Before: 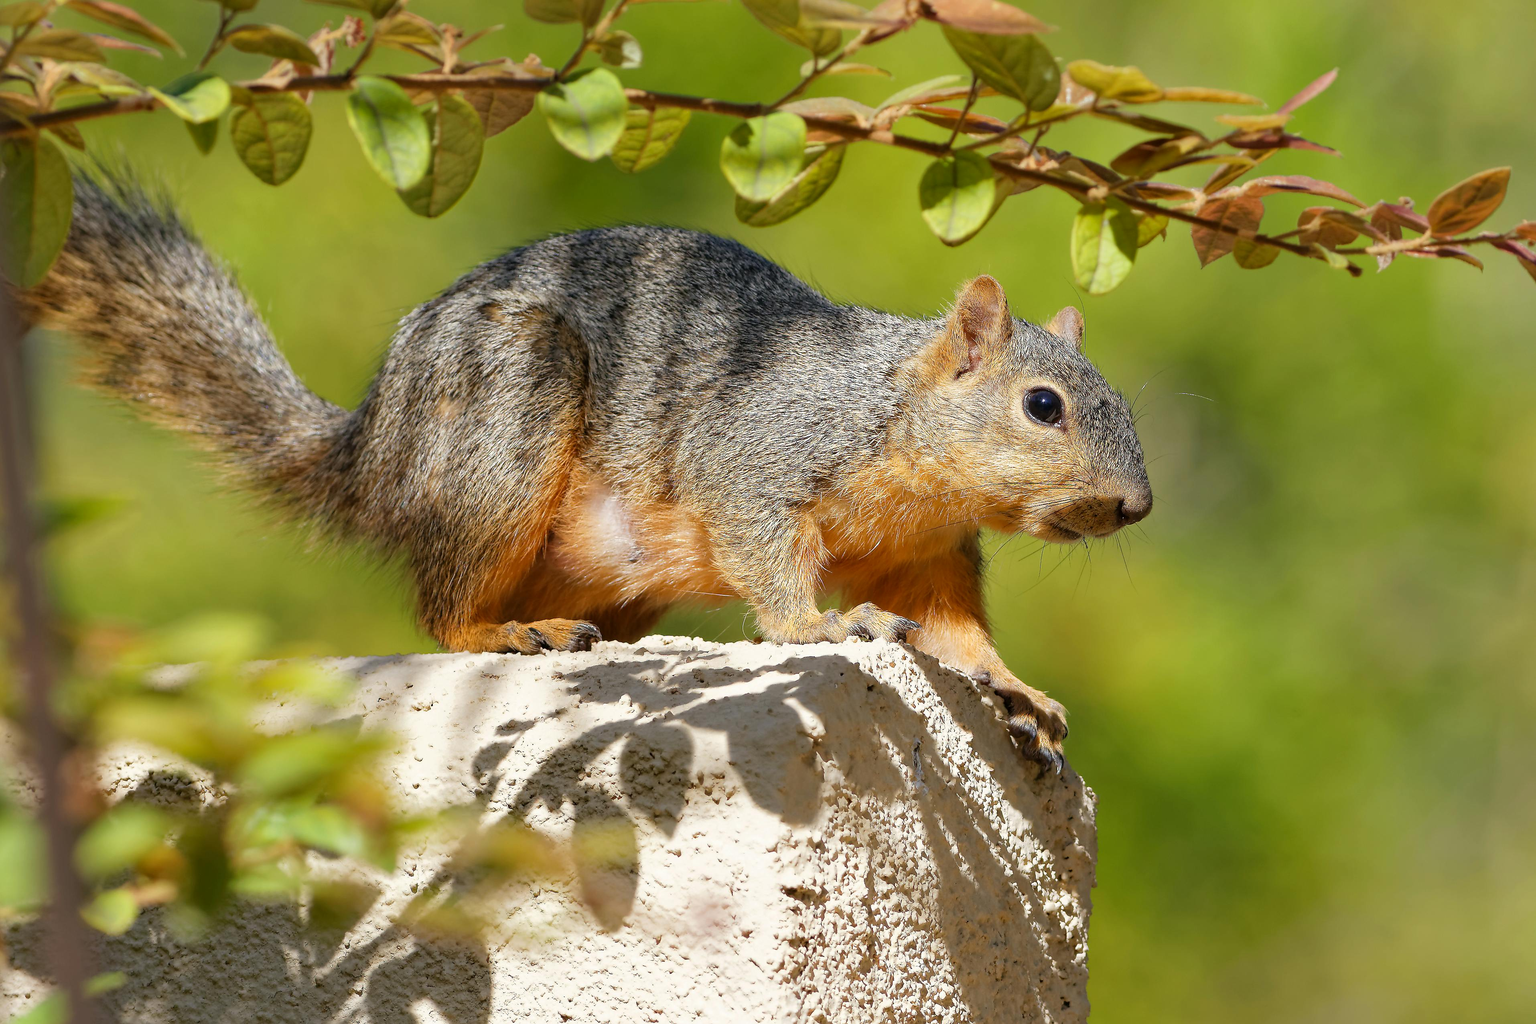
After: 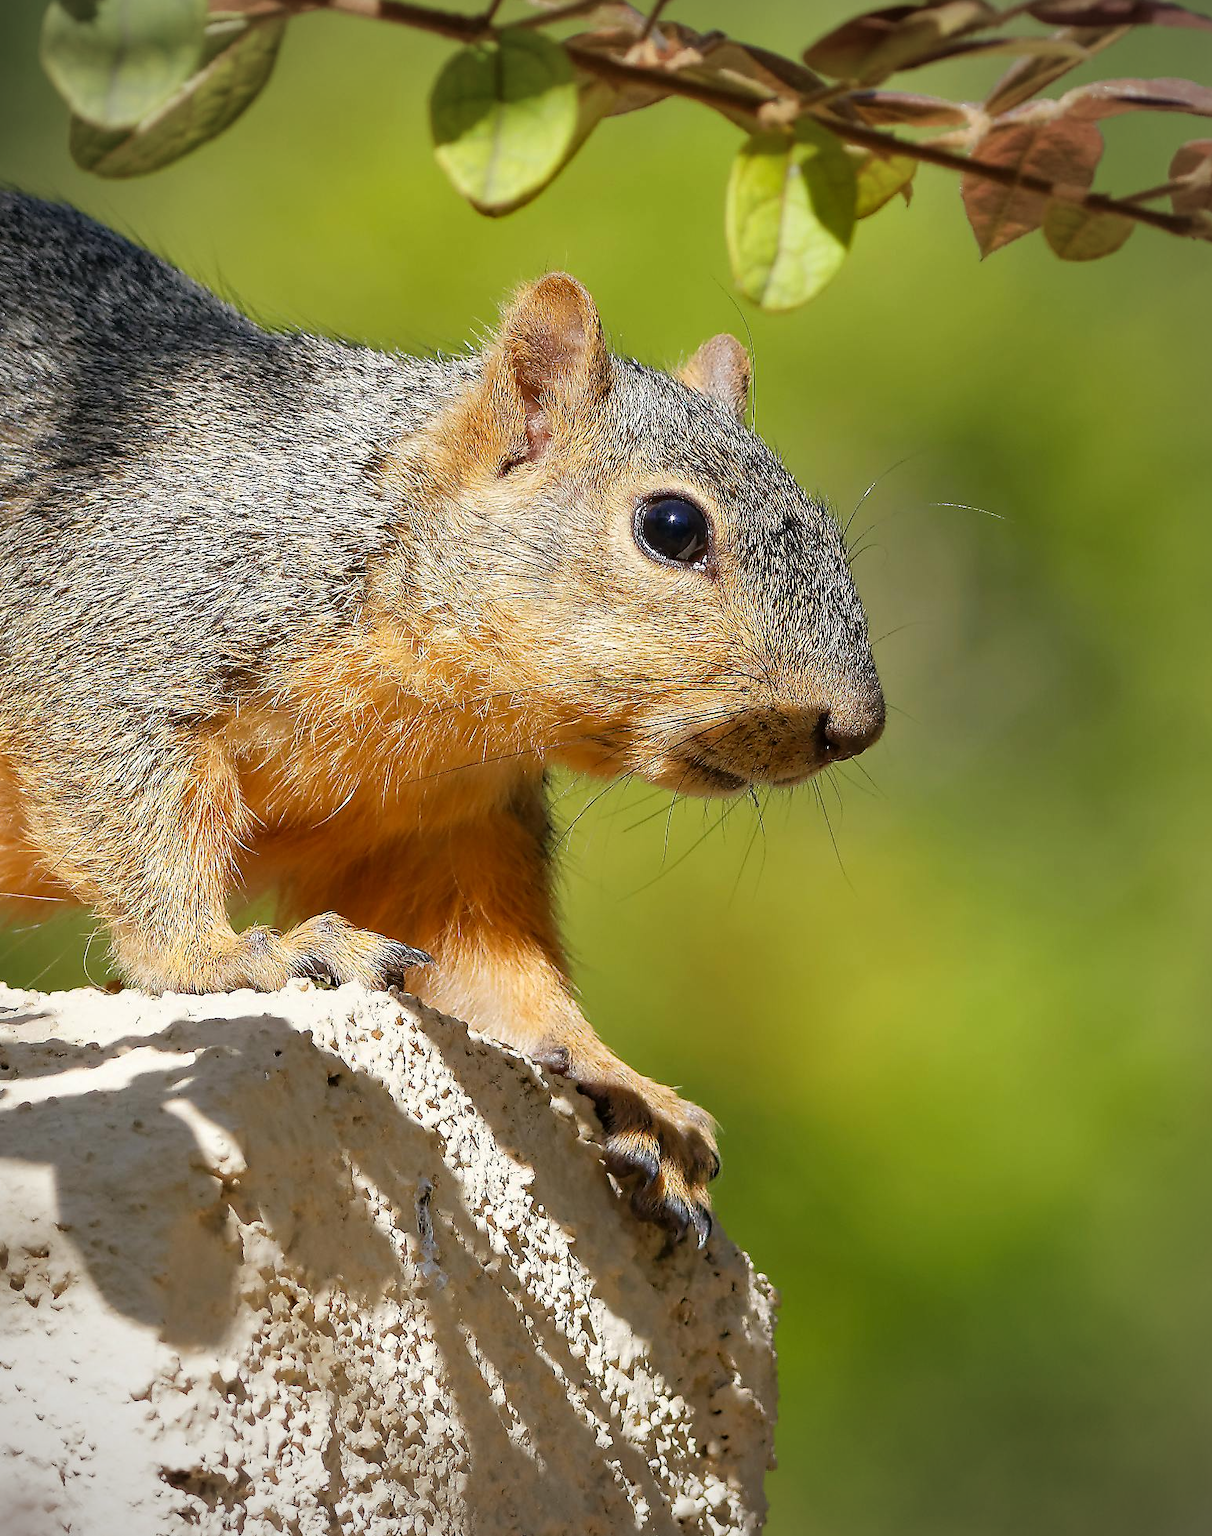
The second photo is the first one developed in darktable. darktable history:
crop: left 45.572%, top 13.277%, right 14.005%, bottom 9.984%
vignetting: on, module defaults
